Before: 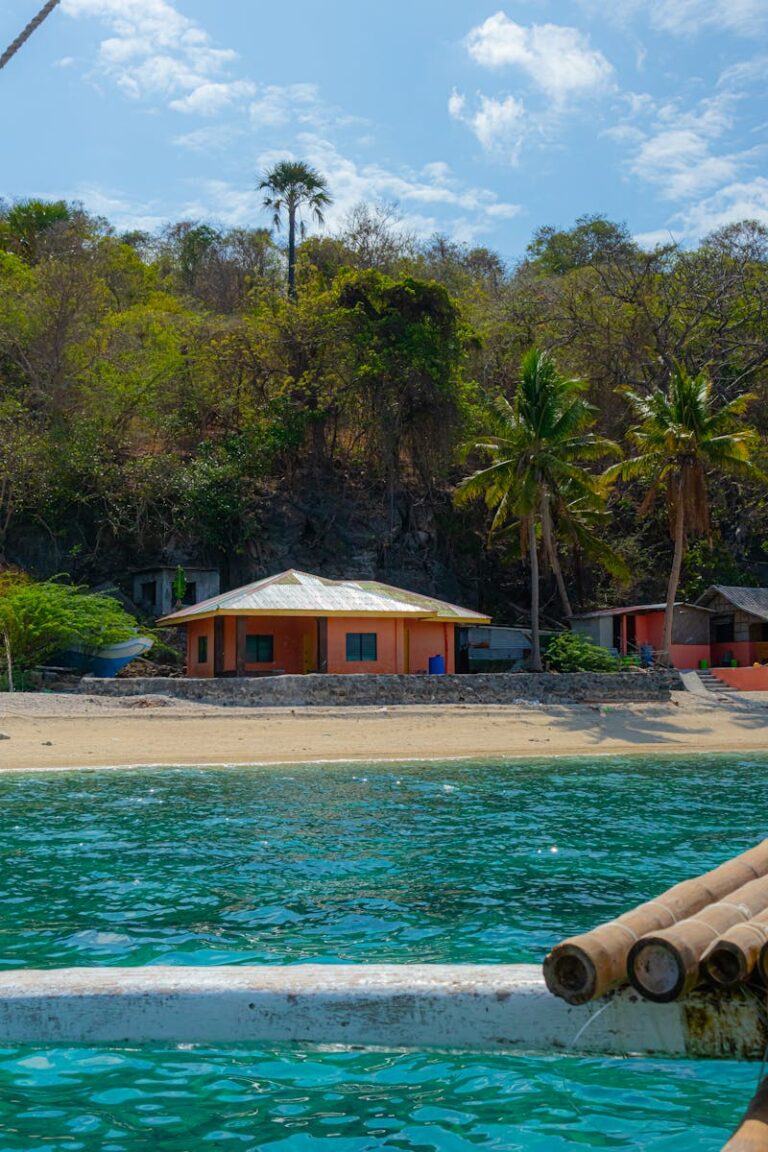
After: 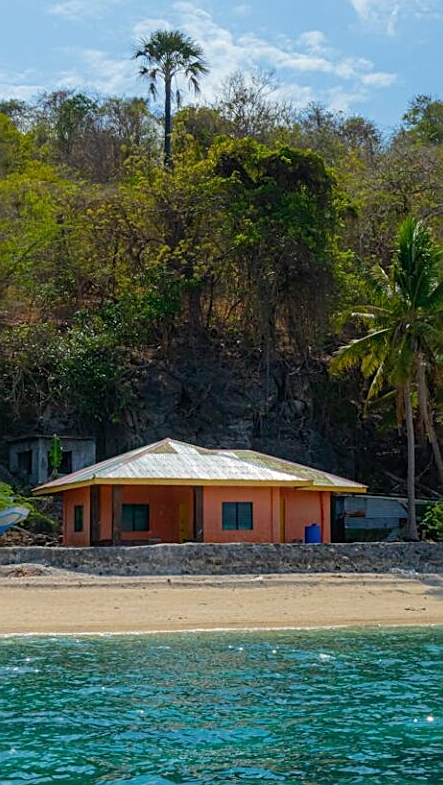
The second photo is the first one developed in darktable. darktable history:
sharpen: on, module defaults
crop: left 16.174%, top 11.432%, right 26.02%, bottom 20.394%
